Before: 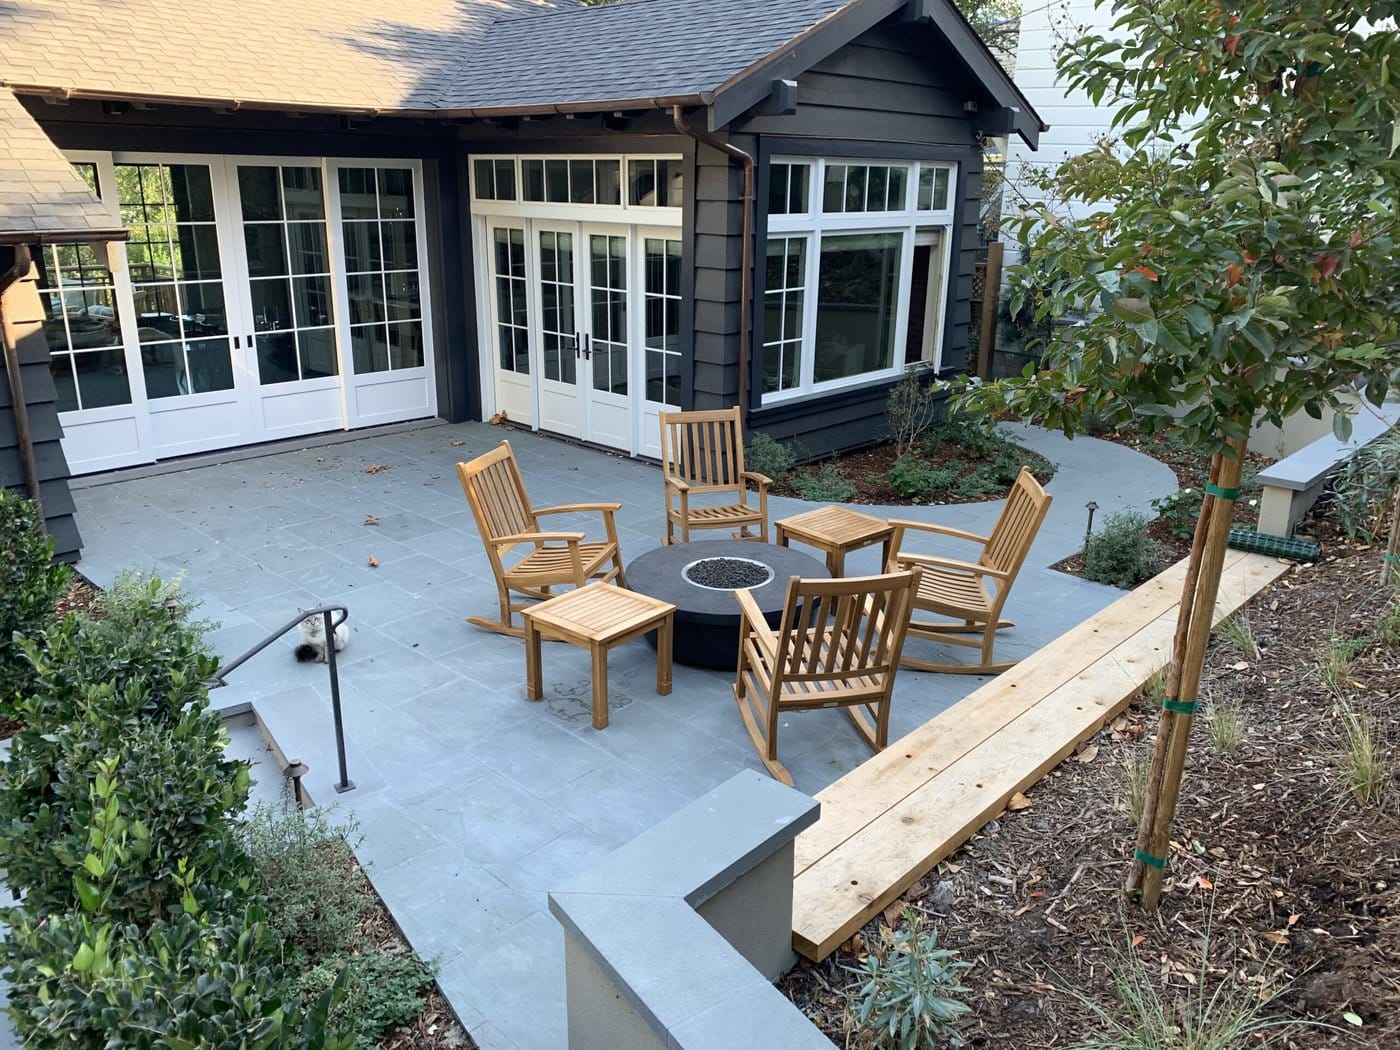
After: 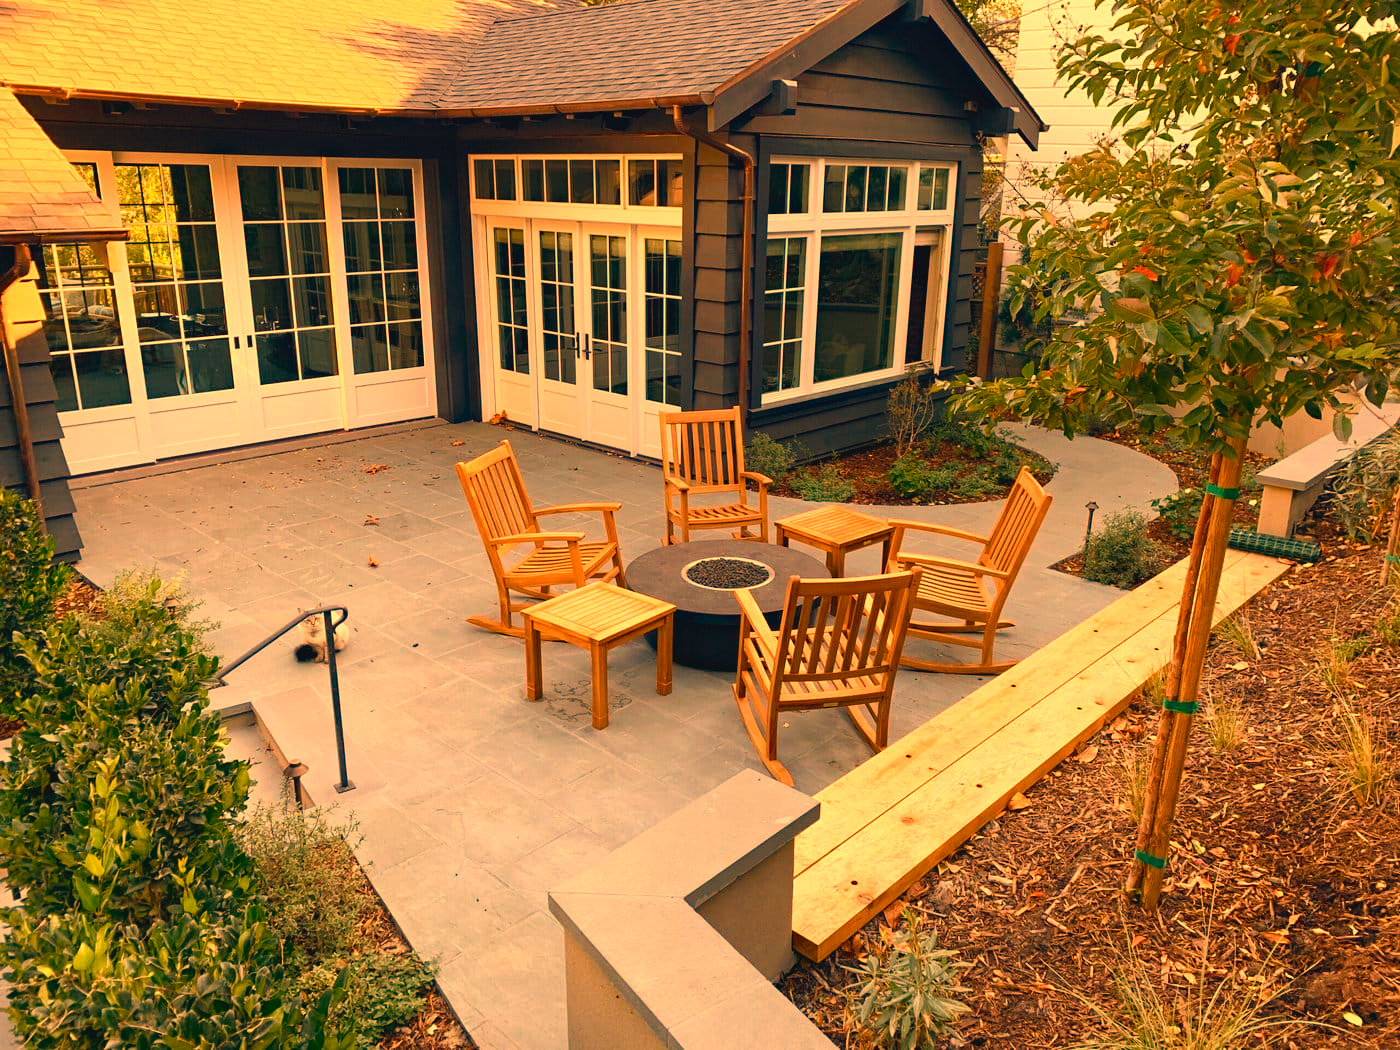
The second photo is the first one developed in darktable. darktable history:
color balance rgb: shadows lift › chroma 2%, shadows lift › hue 219.6°, power › hue 313.2°, highlights gain › chroma 3%, highlights gain › hue 75.6°, global offset › luminance 0.5%, perceptual saturation grading › global saturation 15.33%, perceptual saturation grading › highlights -19.33%, perceptual saturation grading › shadows 20%, global vibrance 20%
white balance: red 1.467, blue 0.684
haze removal: compatibility mode true, adaptive false
